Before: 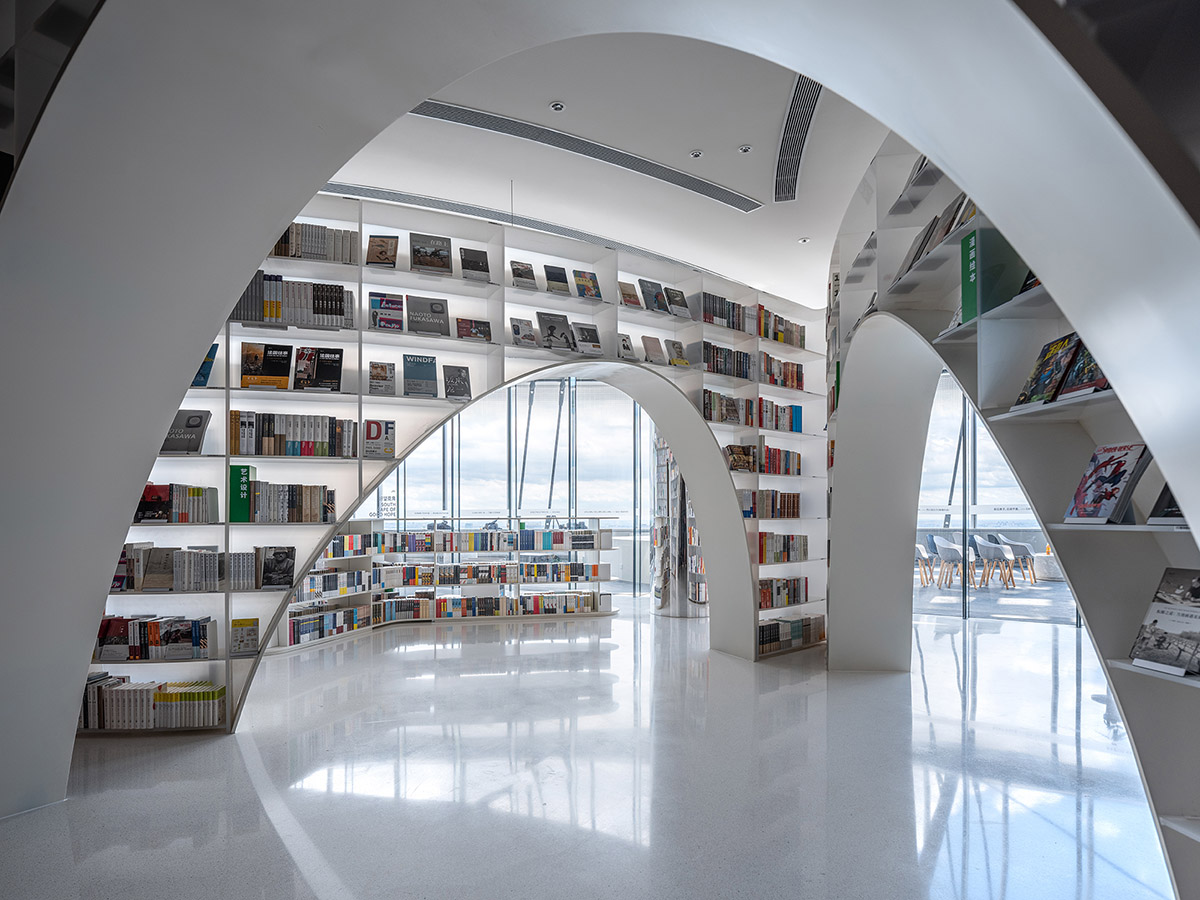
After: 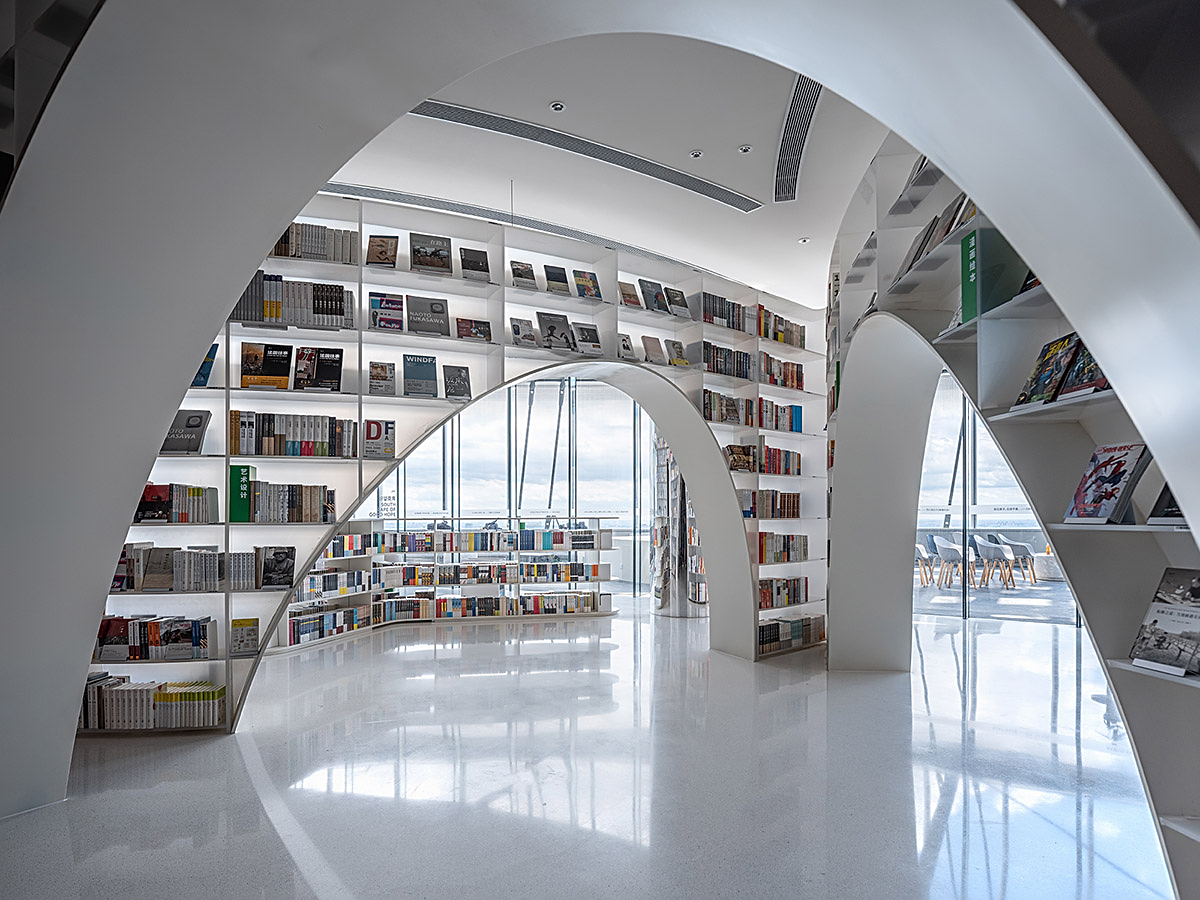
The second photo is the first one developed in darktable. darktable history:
local contrast: mode bilateral grid, contrast 100, coarseness 100, detail 94%, midtone range 0.2
sharpen: on, module defaults
